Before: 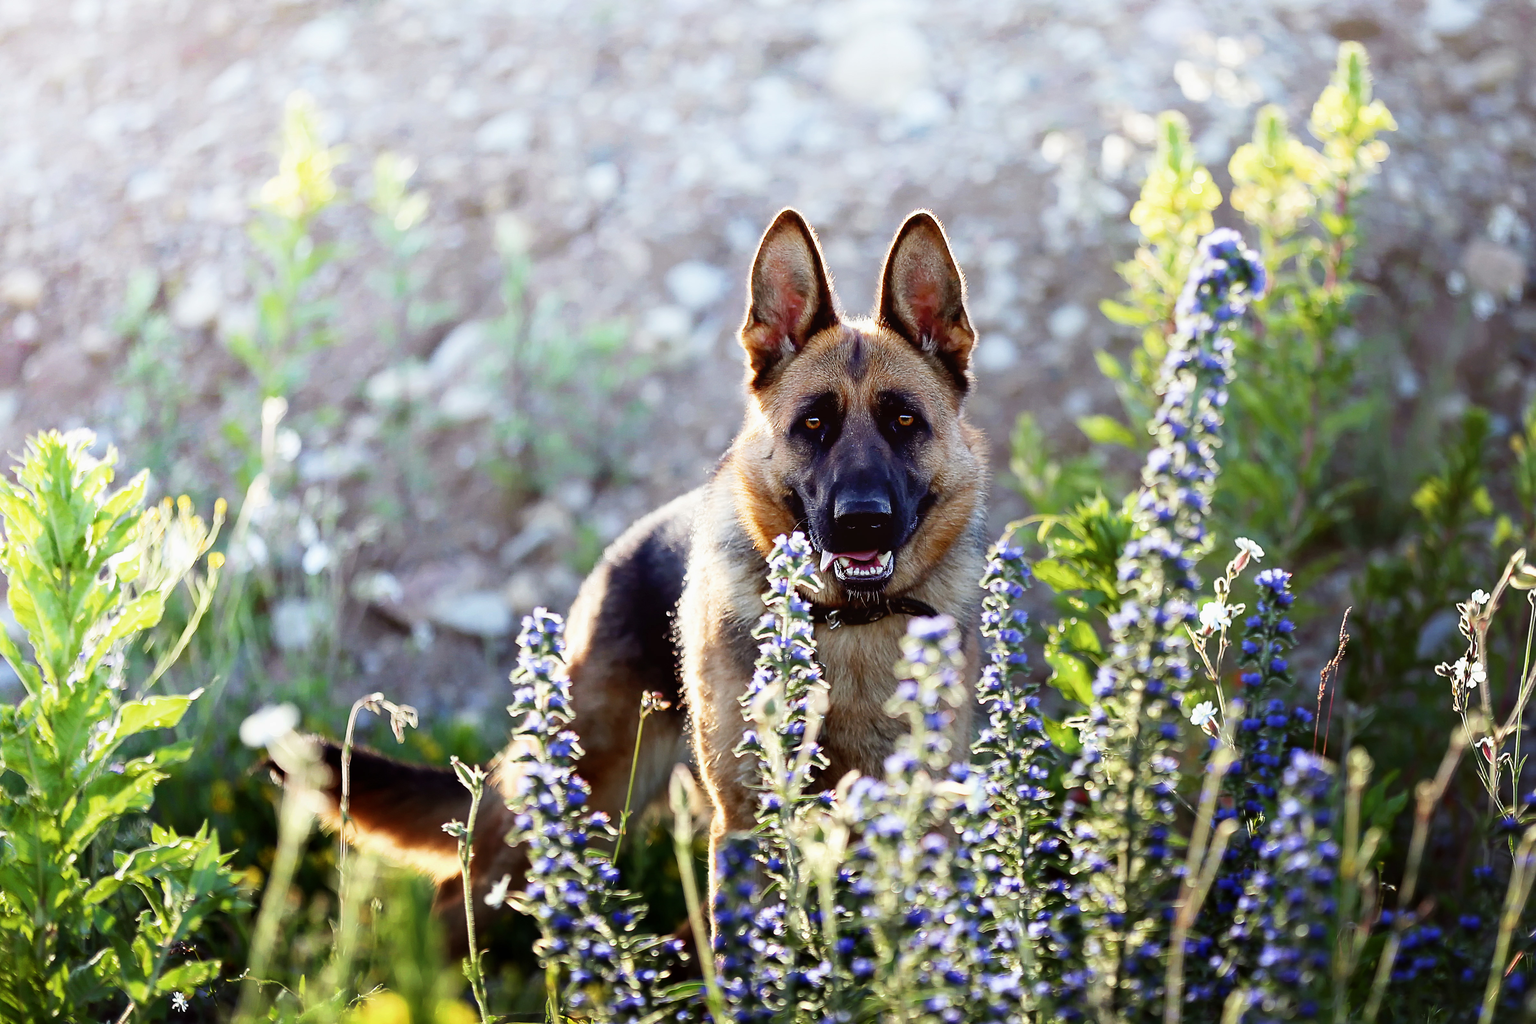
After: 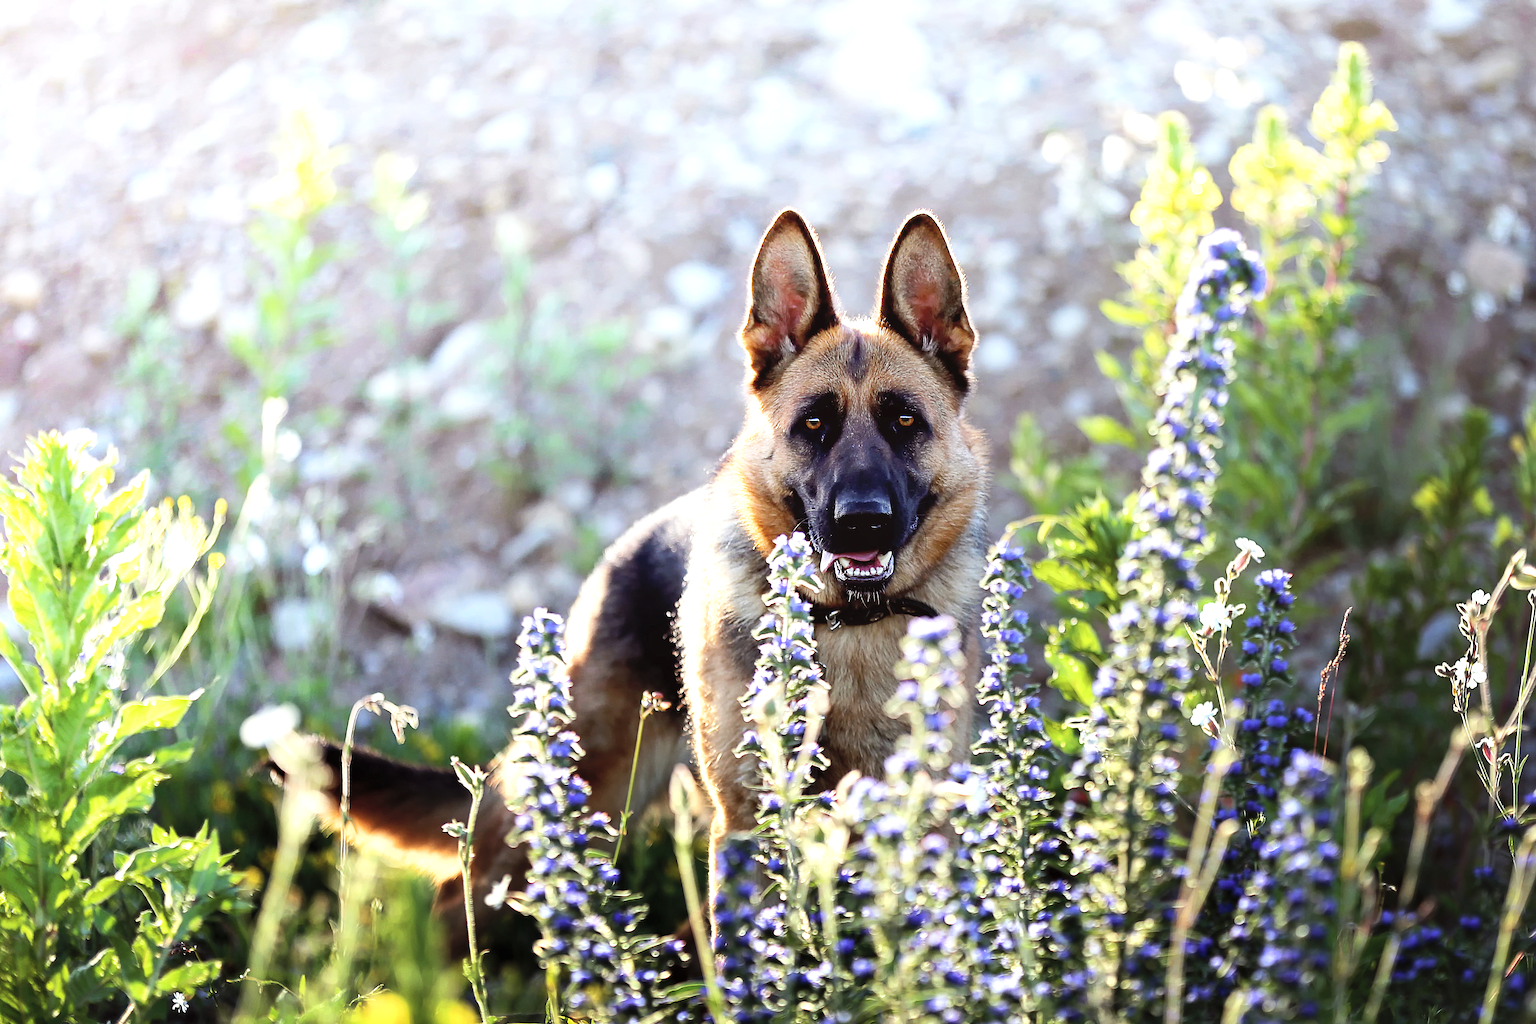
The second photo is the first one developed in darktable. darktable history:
tone equalizer: -8 EV -0.383 EV, -7 EV -0.41 EV, -6 EV -0.315 EV, -5 EV -0.259 EV, -3 EV 0.189 EV, -2 EV 0.34 EV, -1 EV 0.384 EV, +0 EV 0.414 EV, edges refinement/feathering 500, mask exposure compensation -1.57 EV, preserve details no
contrast brightness saturation: brightness 0.135
